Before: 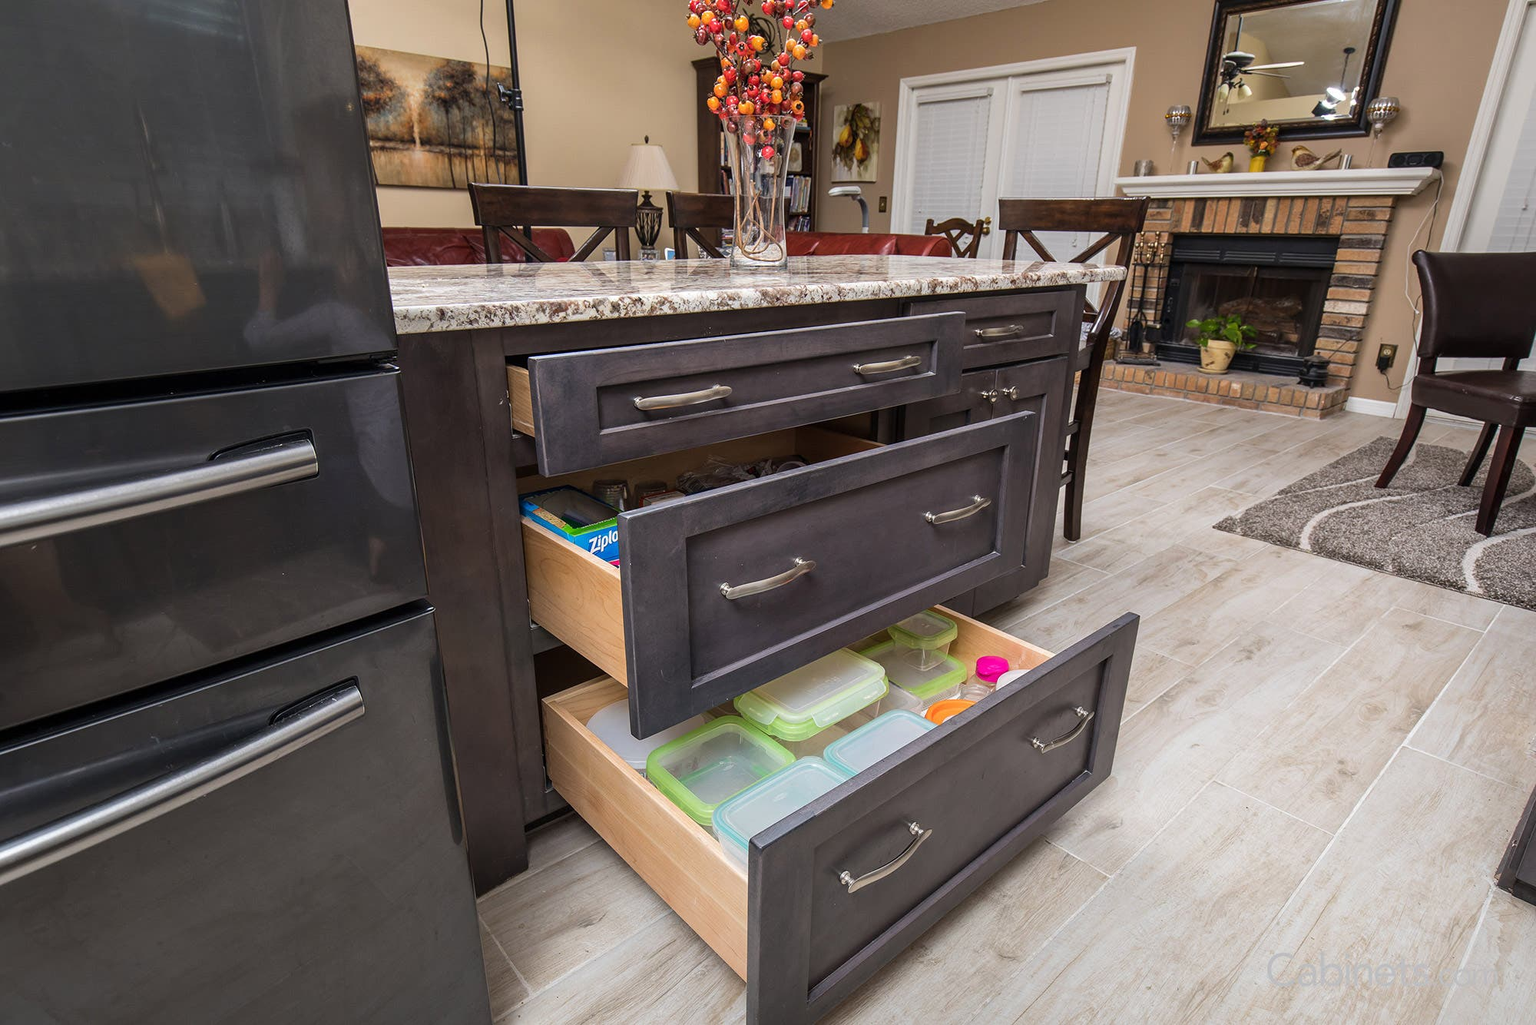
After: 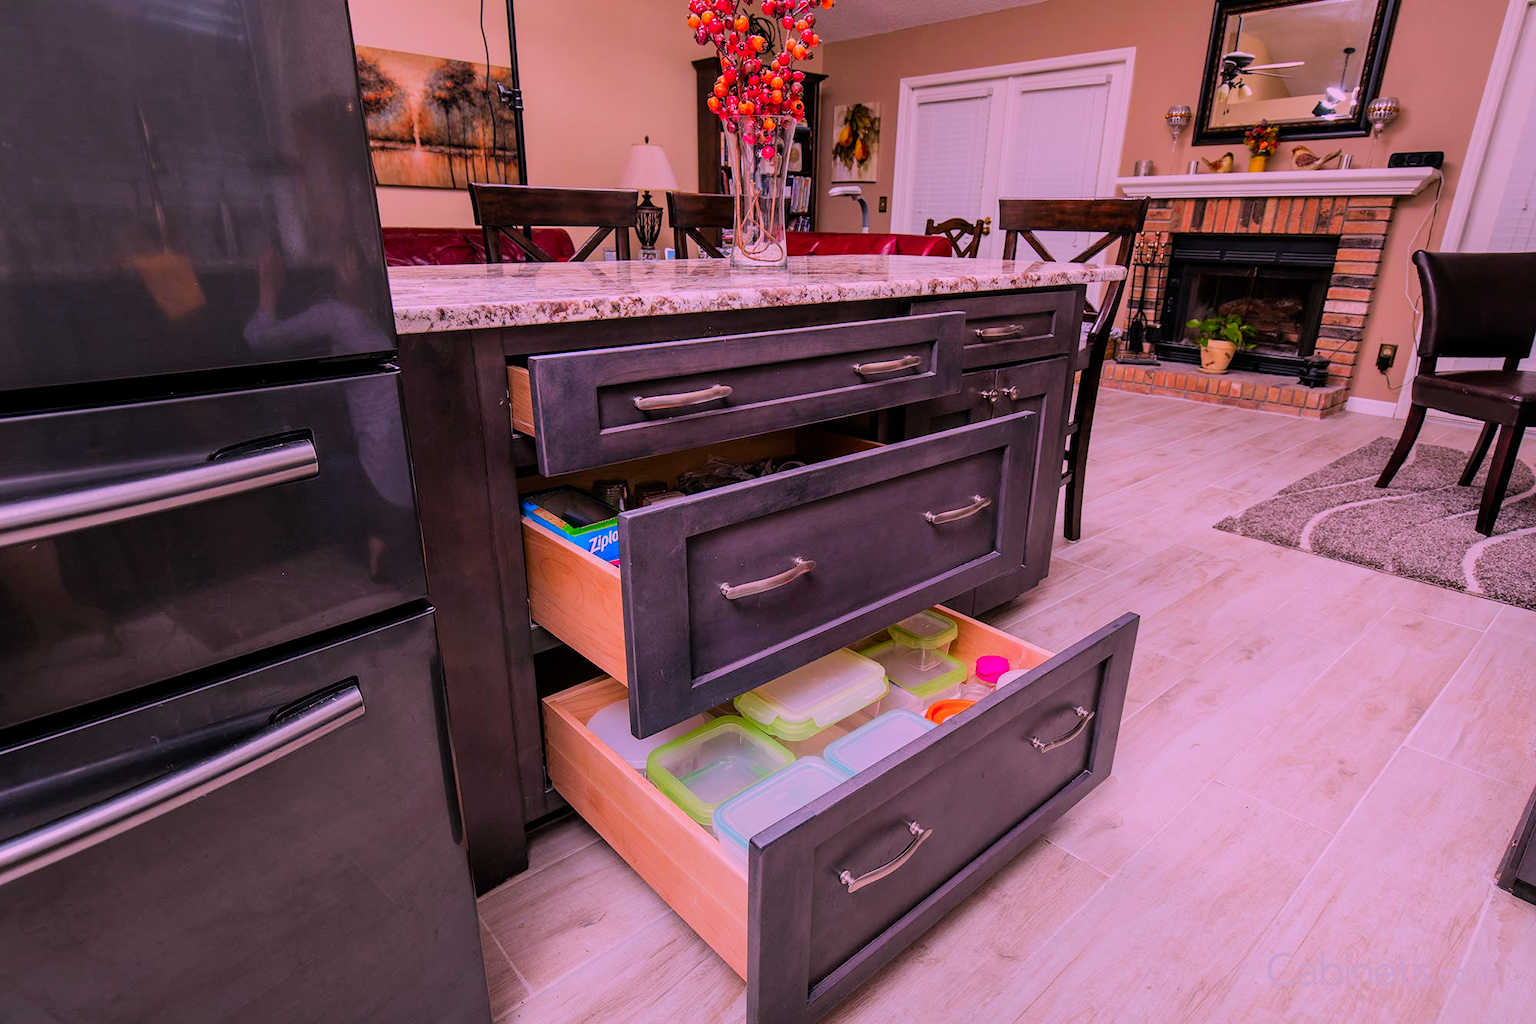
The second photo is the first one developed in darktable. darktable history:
color correction: highlights a* 19.5, highlights b* -11.53, saturation 1.69
filmic rgb: black relative exposure -6.82 EV, white relative exposure 5.89 EV, hardness 2.71
